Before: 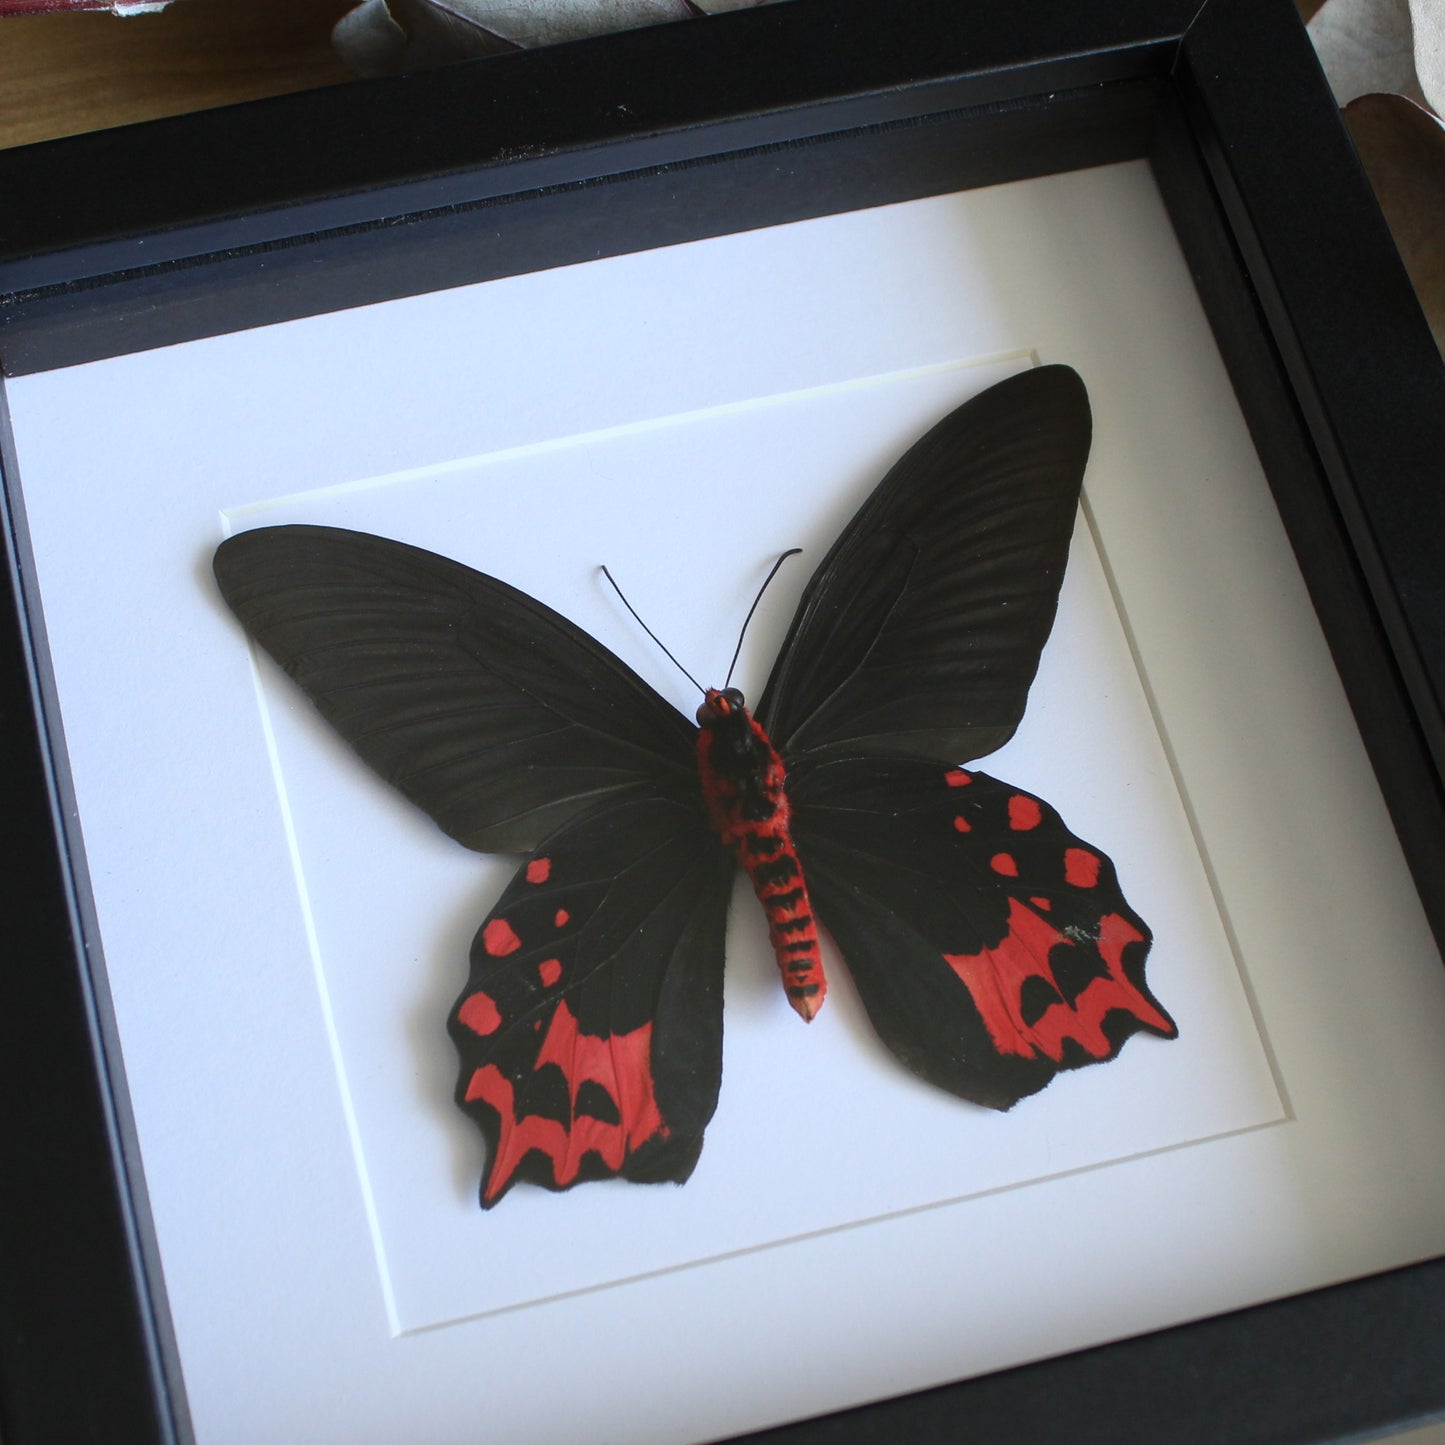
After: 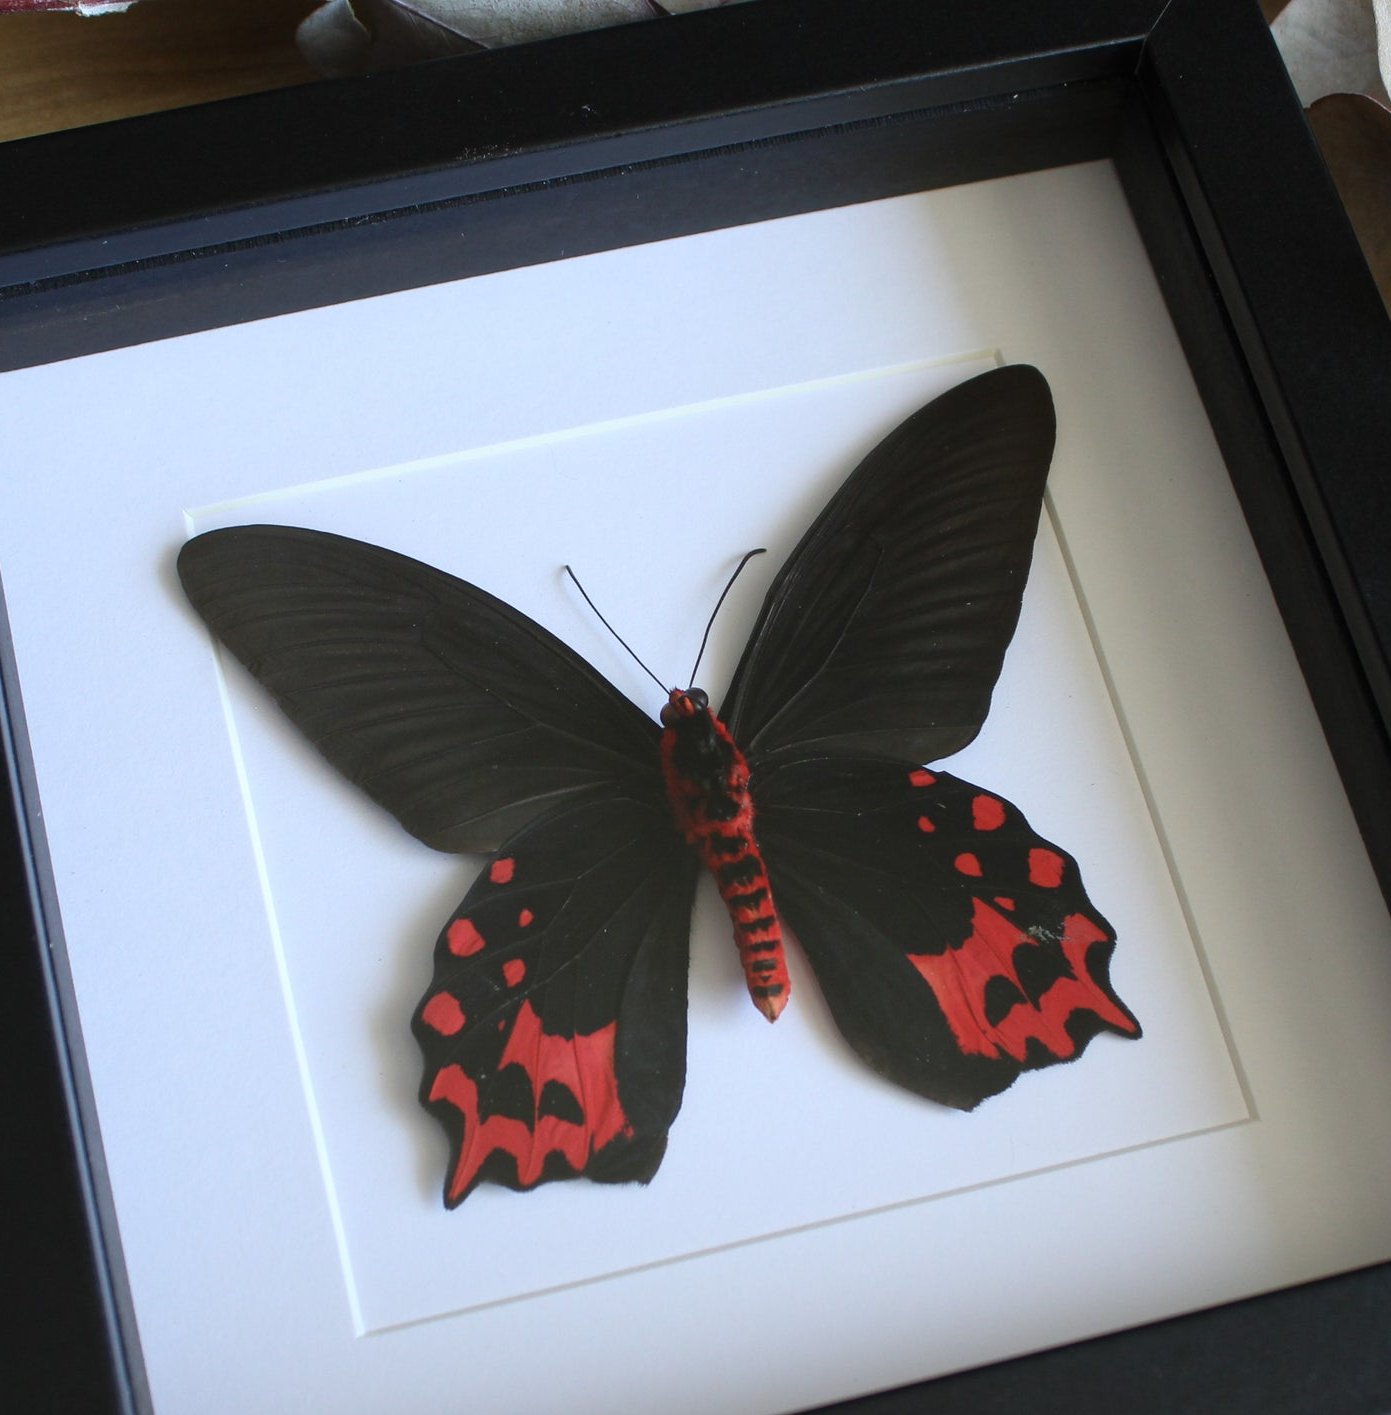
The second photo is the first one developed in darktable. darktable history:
crop and rotate: left 2.498%, right 1.179%, bottom 2.067%
